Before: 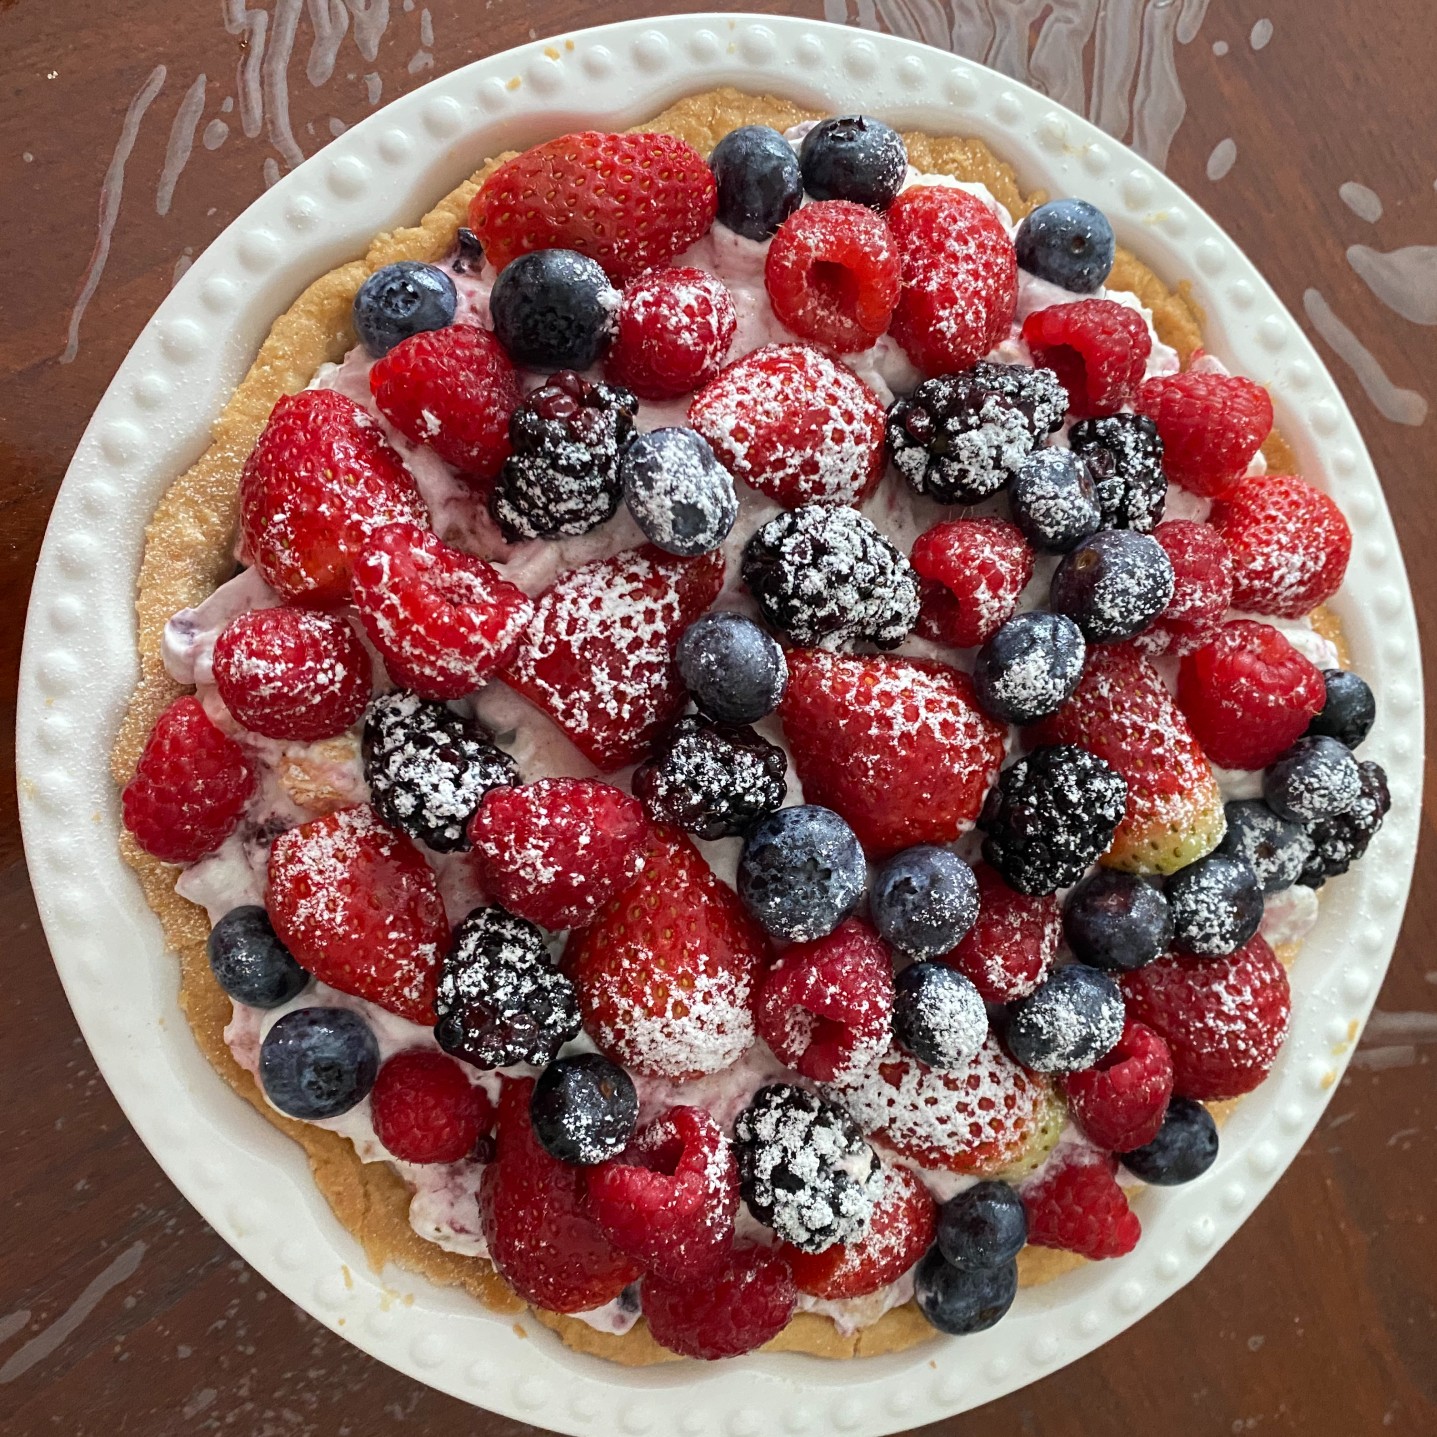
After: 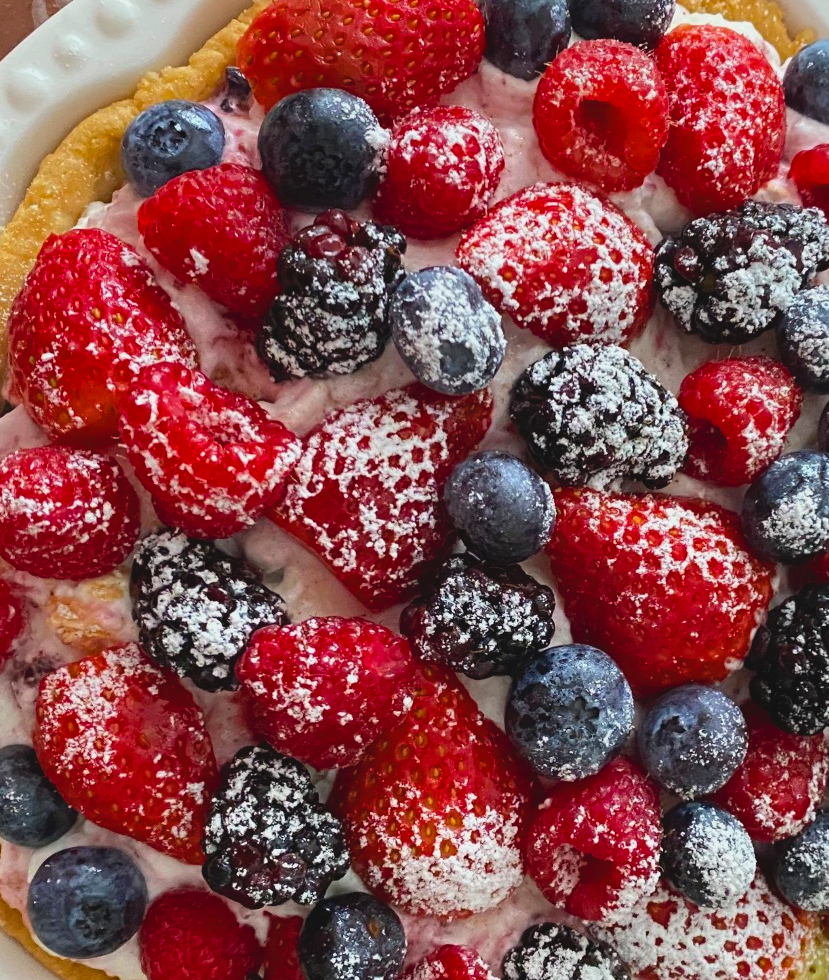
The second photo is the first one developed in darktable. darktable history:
contrast brightness saturation: contrast -0.11
color balance rgb: perceptual saturation grading › global saturation 25%, global vibrance 20%
crop: left 16.202%, top 11.208%, right 26.045%, bottom 20.557%
tone equalizer: on, module defaults
